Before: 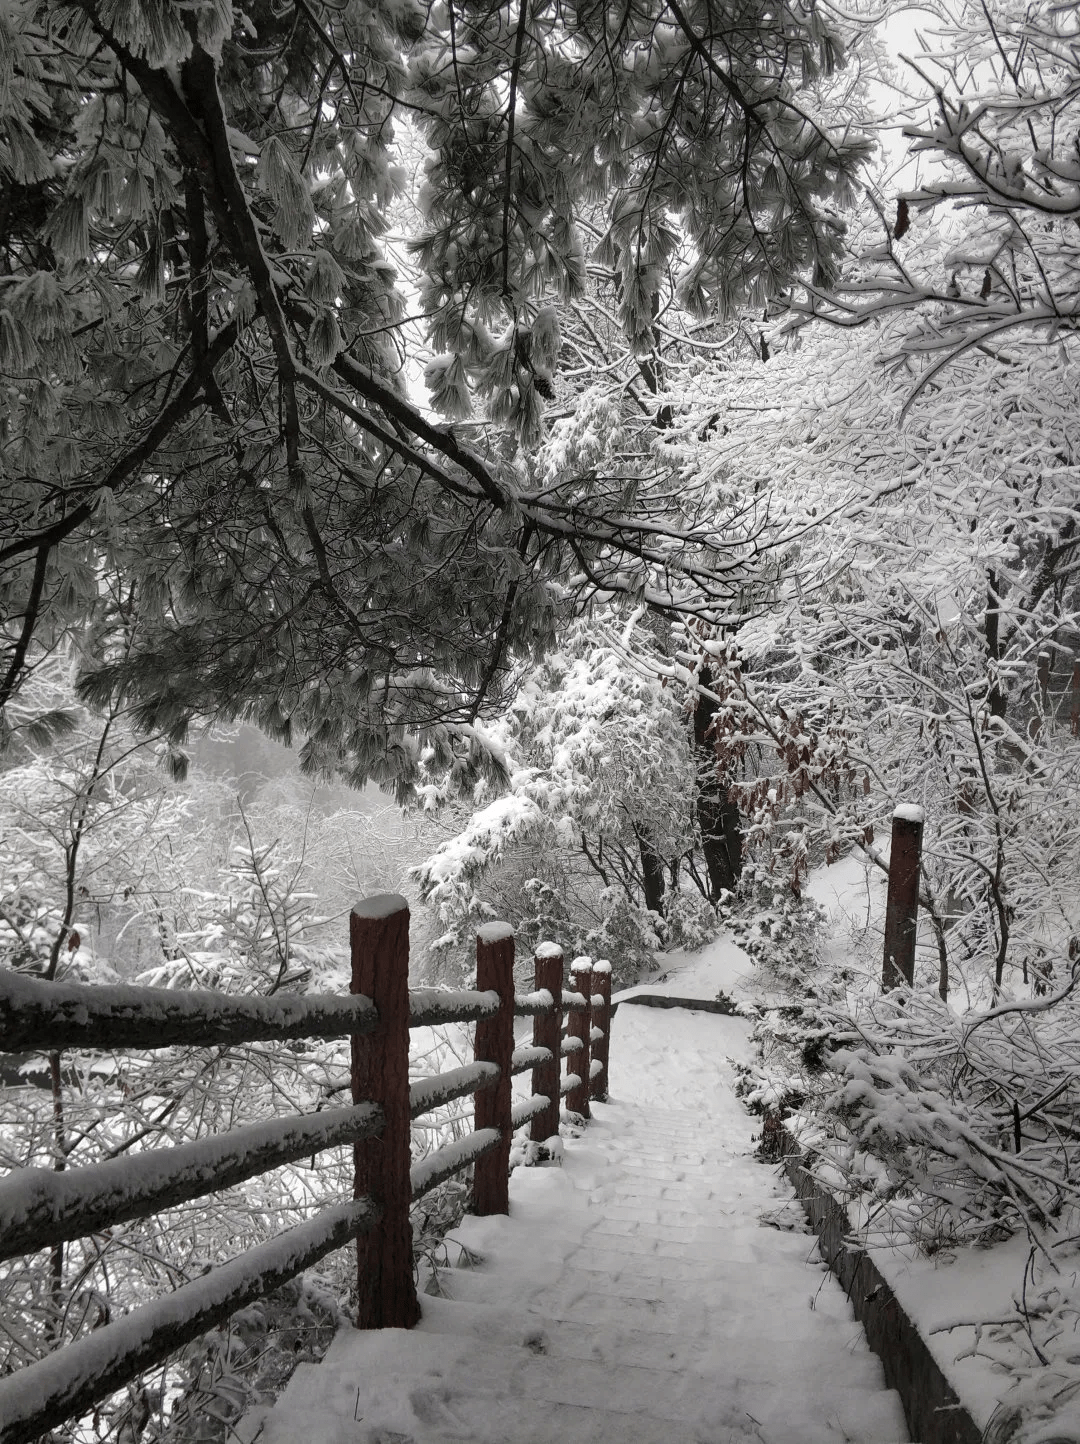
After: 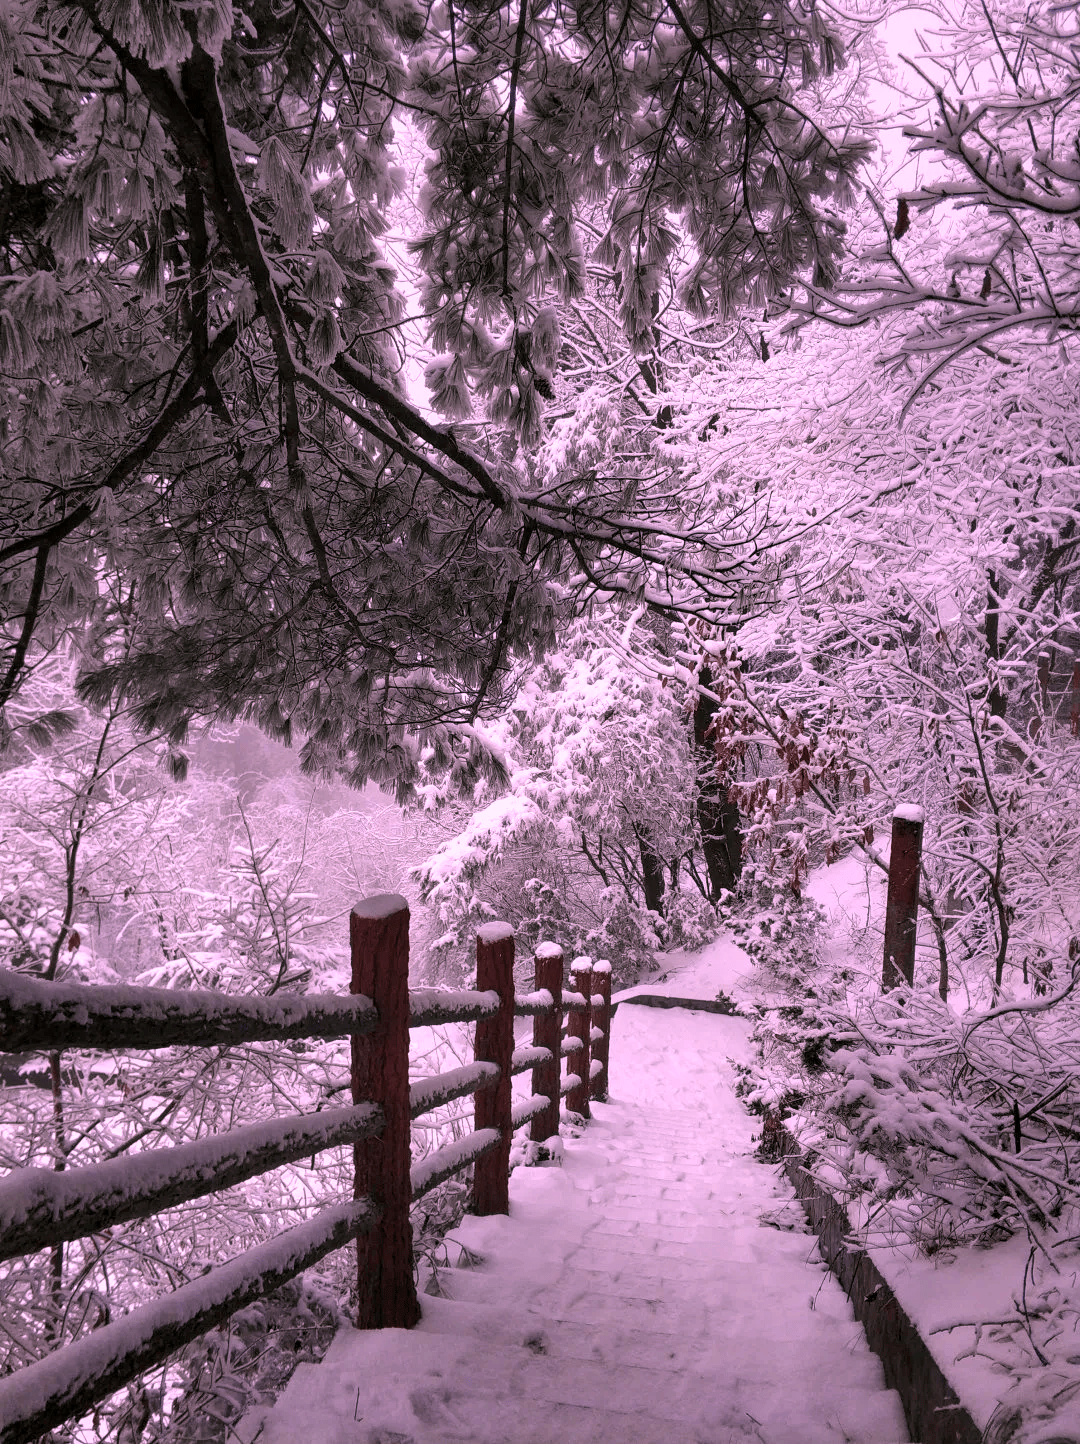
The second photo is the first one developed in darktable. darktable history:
local contrast: highlights 104%, shadows 98%, detail 119%, midtone range 0.2
color correction: highlights a* 18.88, highlights b* -12.09, saturation 1.66
